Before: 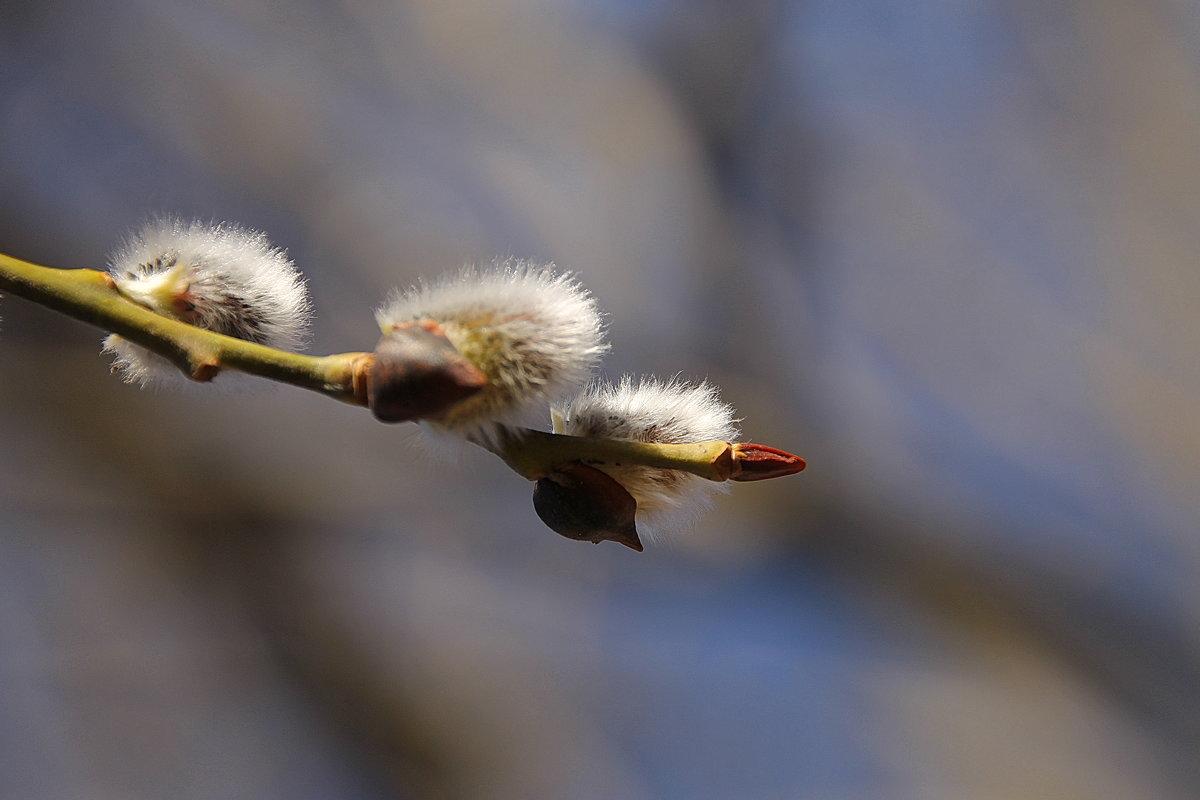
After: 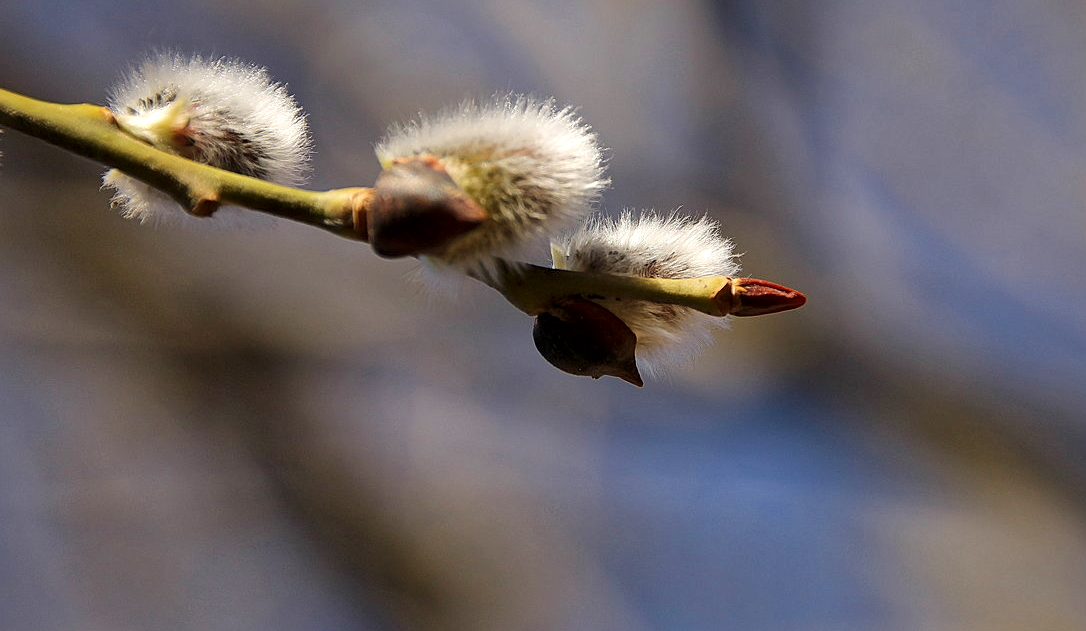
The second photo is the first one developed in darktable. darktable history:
velvia: on, module defaults
crop: top 20.733%, right 9.442%, bottom 0.337%
shadows and highlights: soften with gaussian
local contrast: mode bilateral grid, contrast 20, coarseness 50, detail 150%, midtone range 0.2
